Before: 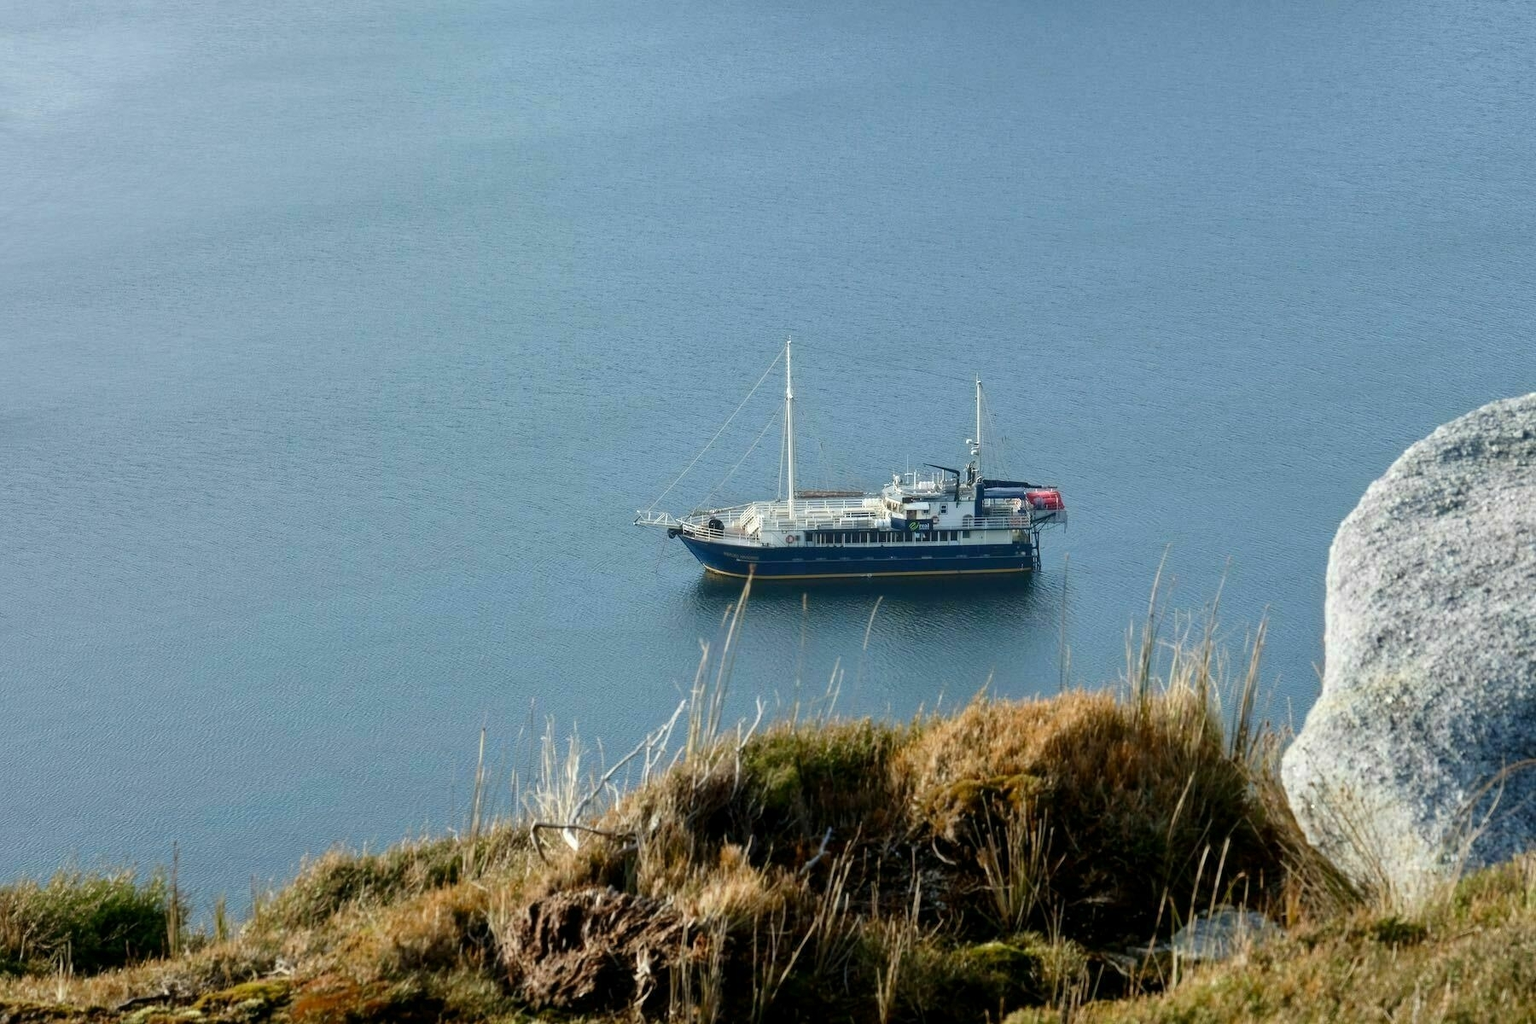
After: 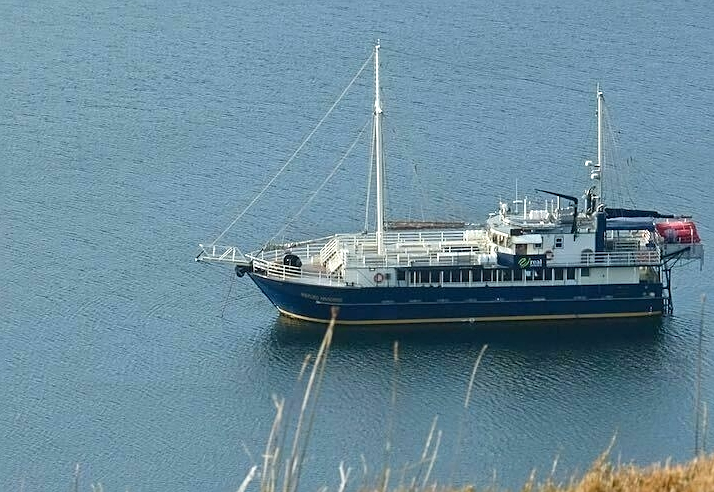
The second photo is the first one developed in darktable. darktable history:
sharpen: on, module defaults
crop: left 30.394%, top 29.55%, right 29.937%, bottom 29.446%
